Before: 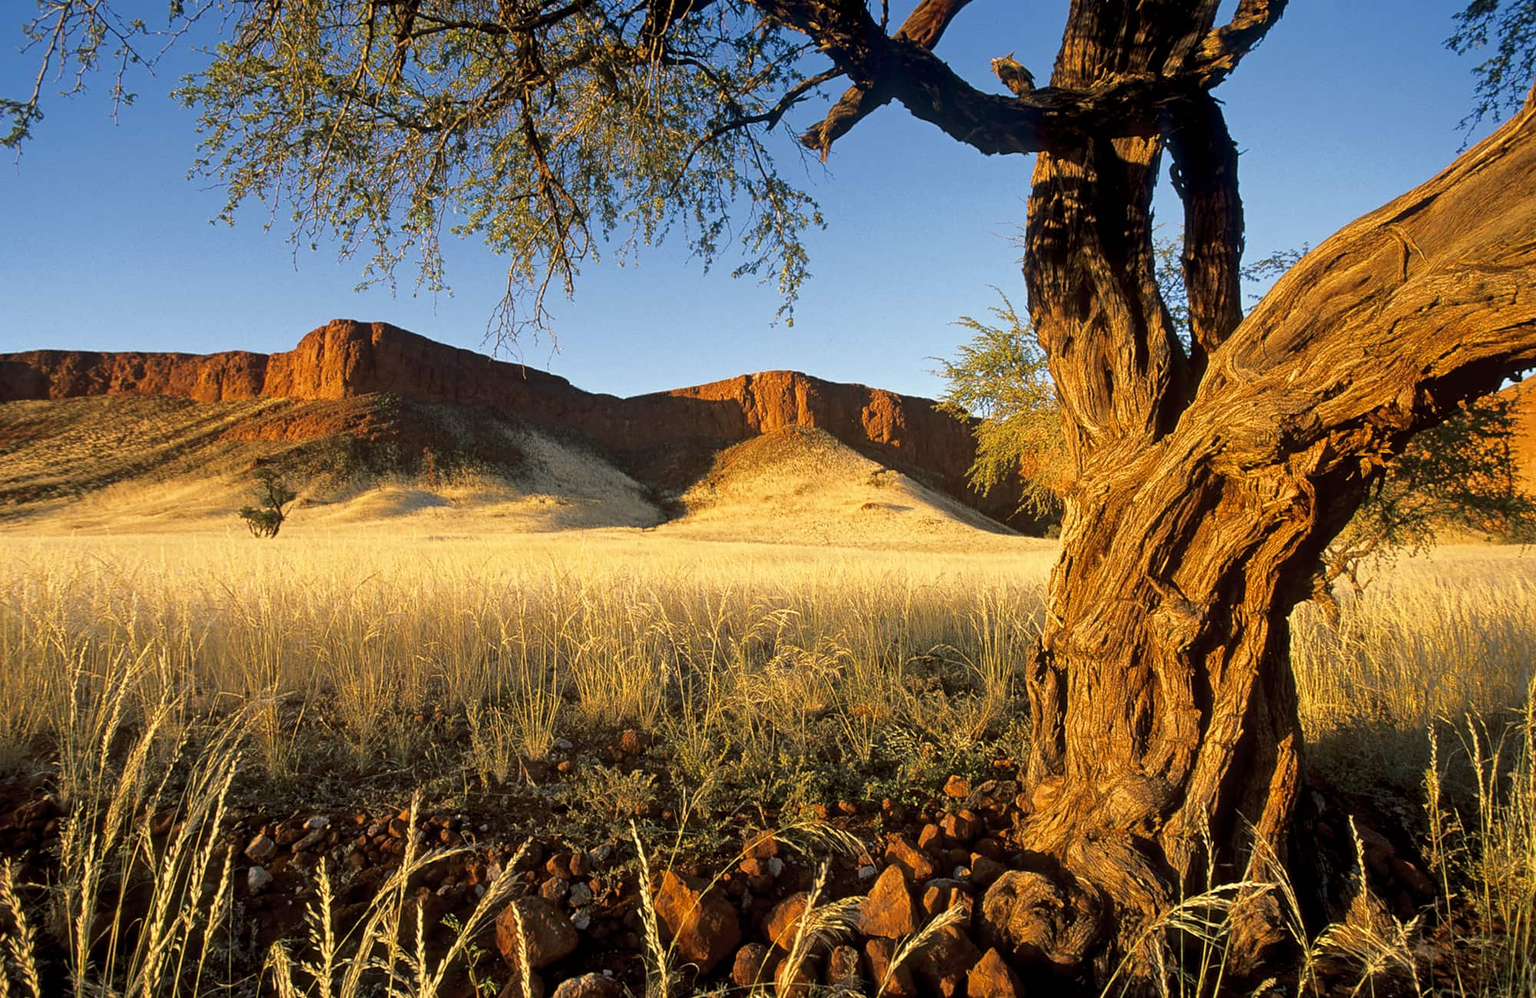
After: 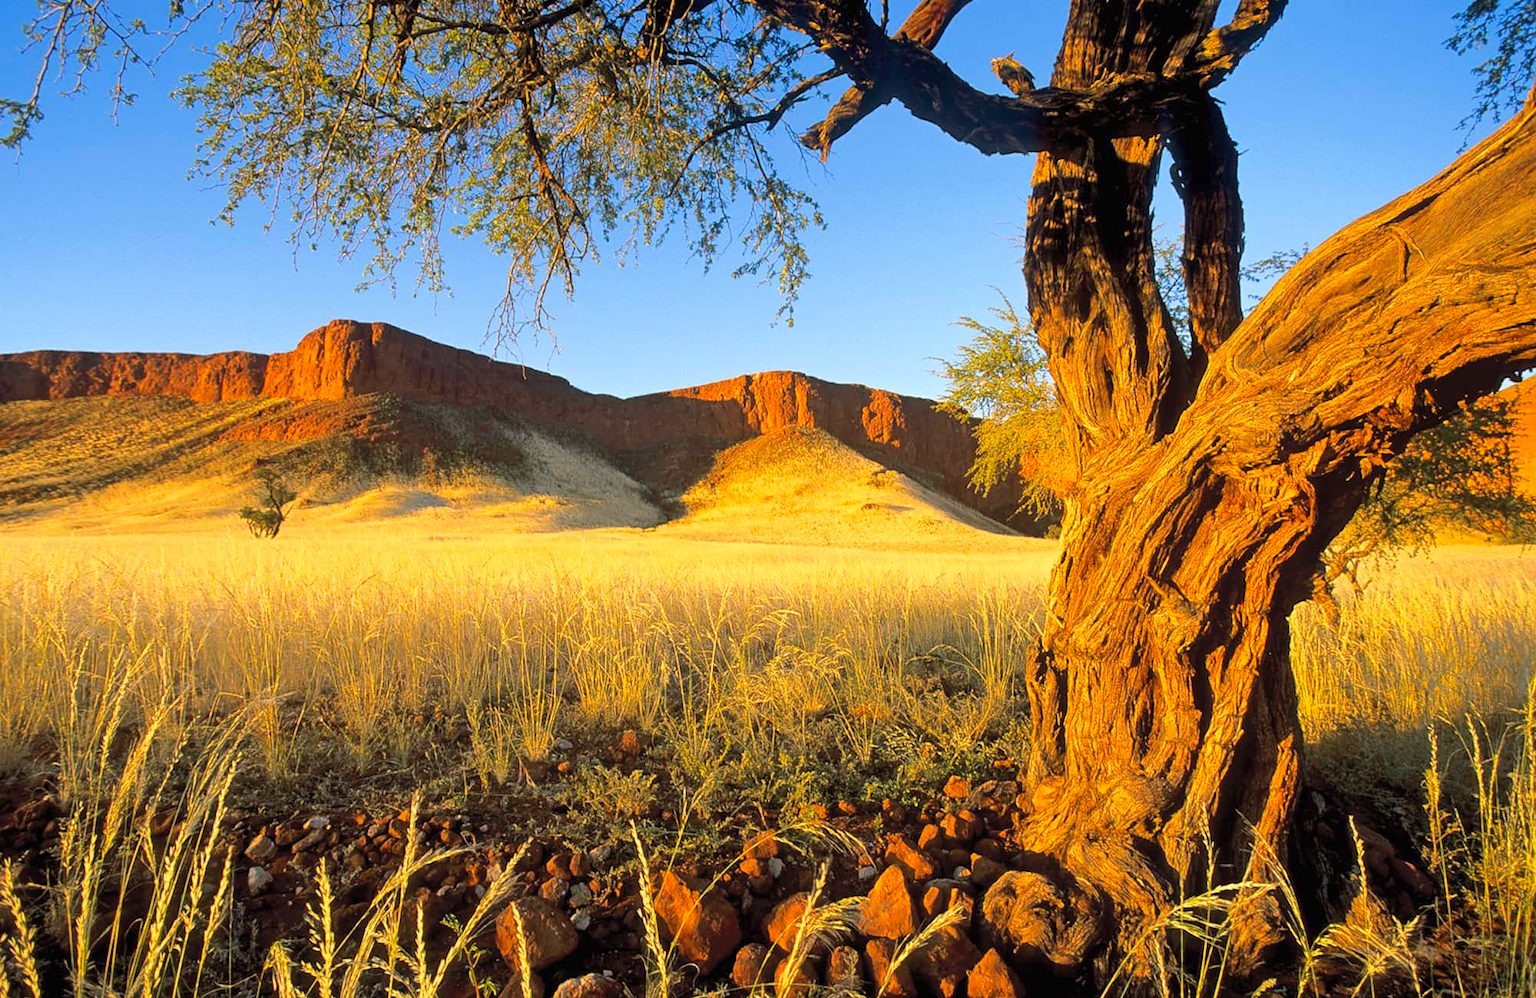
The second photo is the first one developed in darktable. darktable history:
contrast brightness saturation: contrast 0.067, brightness 0.175, saturation 0.407
